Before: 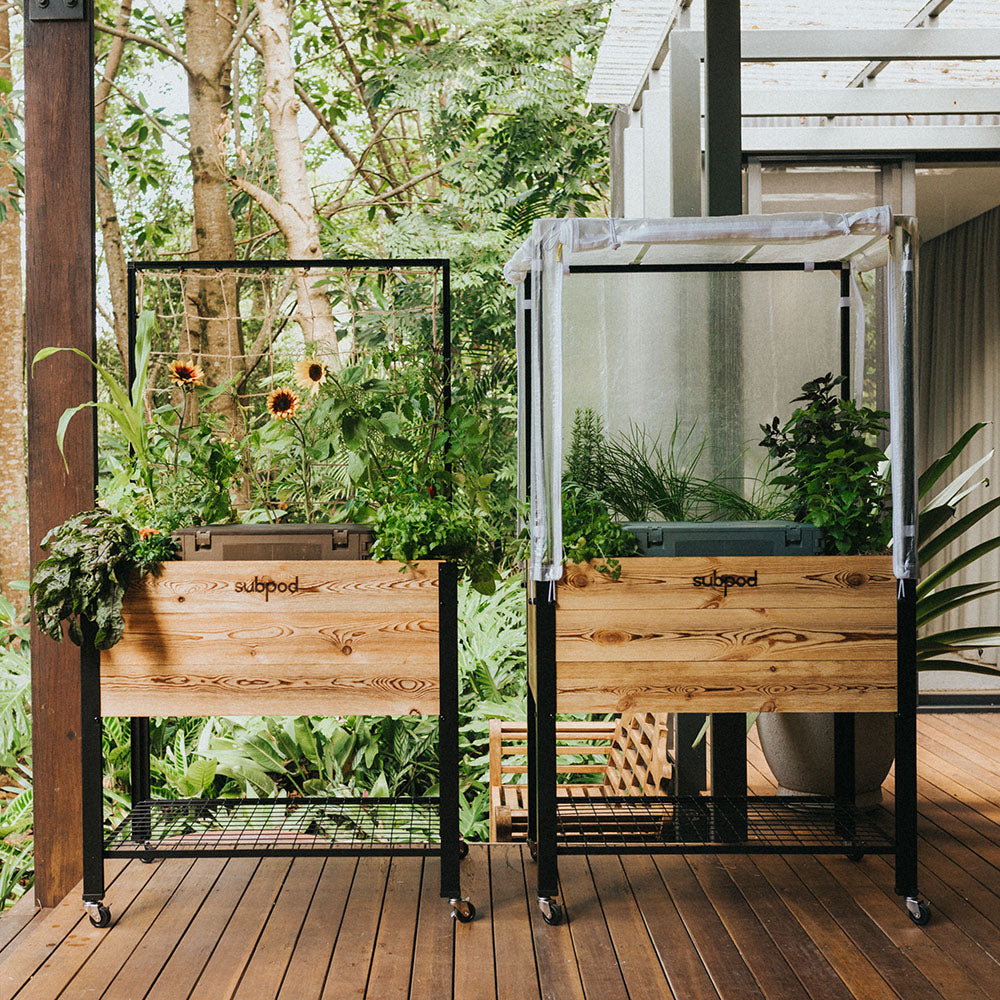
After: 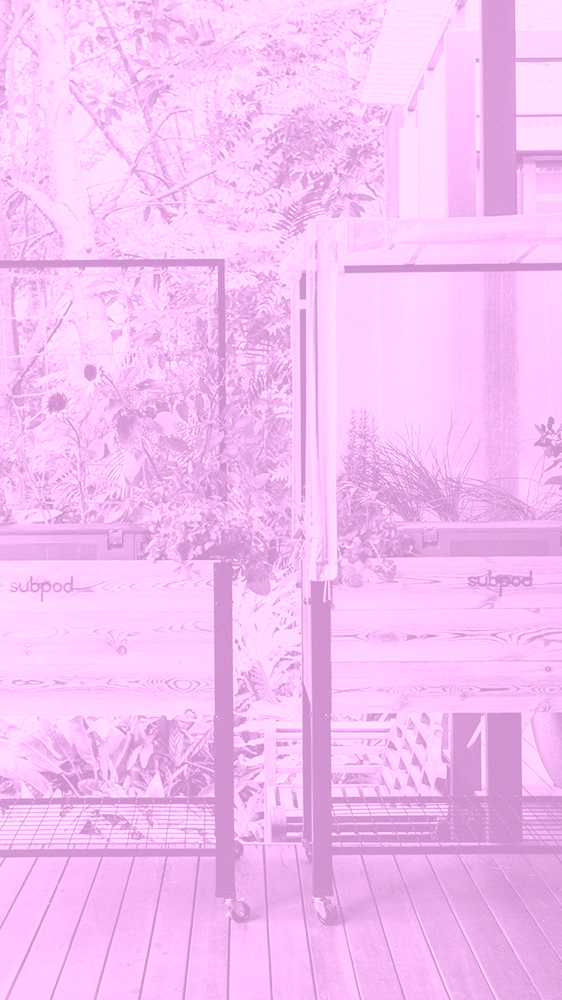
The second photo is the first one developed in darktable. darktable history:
shadows and highlights: shadows -12.5, white point adjustment 4, highlights 28.33
crop and rotate: left 22.516%, right 21.234%
colorize: hue 331.2°, saturation 69%, source mix 30.28%, lightness 69.02%, version 1
